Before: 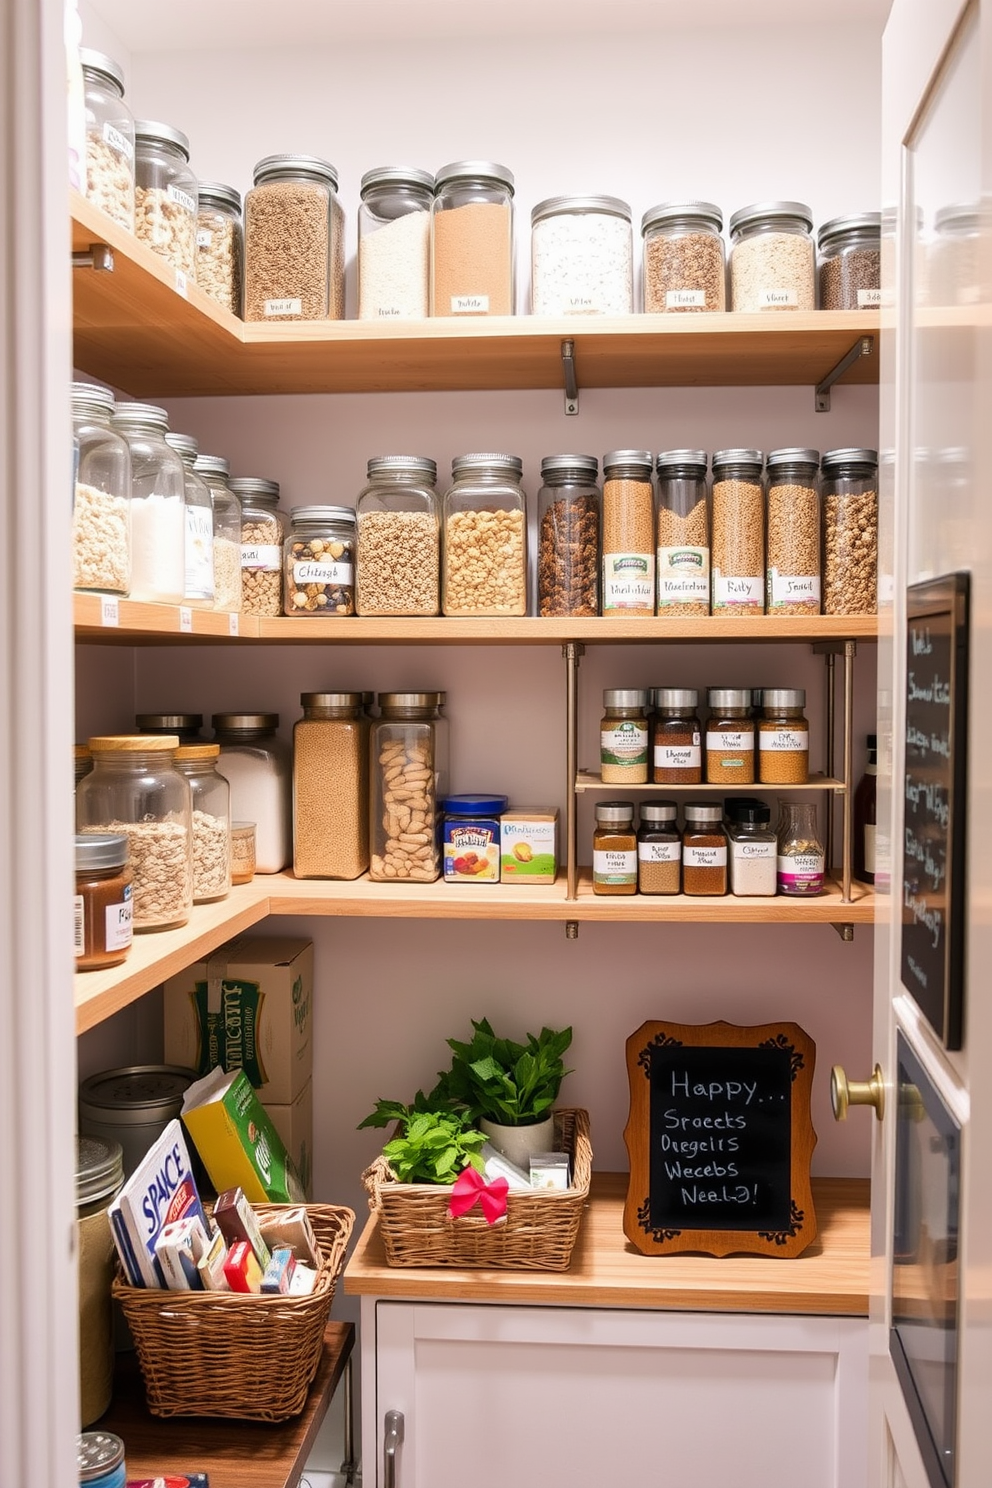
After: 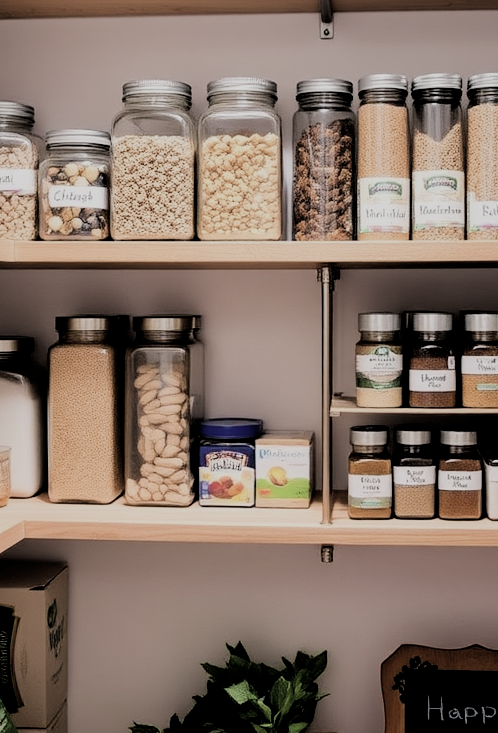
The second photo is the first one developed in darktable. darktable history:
contrast brightness saturation: contrast 0.098, saturation -0.374
filmic rgb: black relative exposure -2.85 EV, white relative exposure 4.56 EV, threshold 2.98 EV, hardness 1.71, contrast 1.238, iterations of high-quality reconstruction 0, enable highlight reconstruction true
crop: left 24.746%, top 25.297%, right 24.971%, bottom 25.39%
shadows and highlights: shadows 10.16, white point adjustment 0.85, highlights -40.18
